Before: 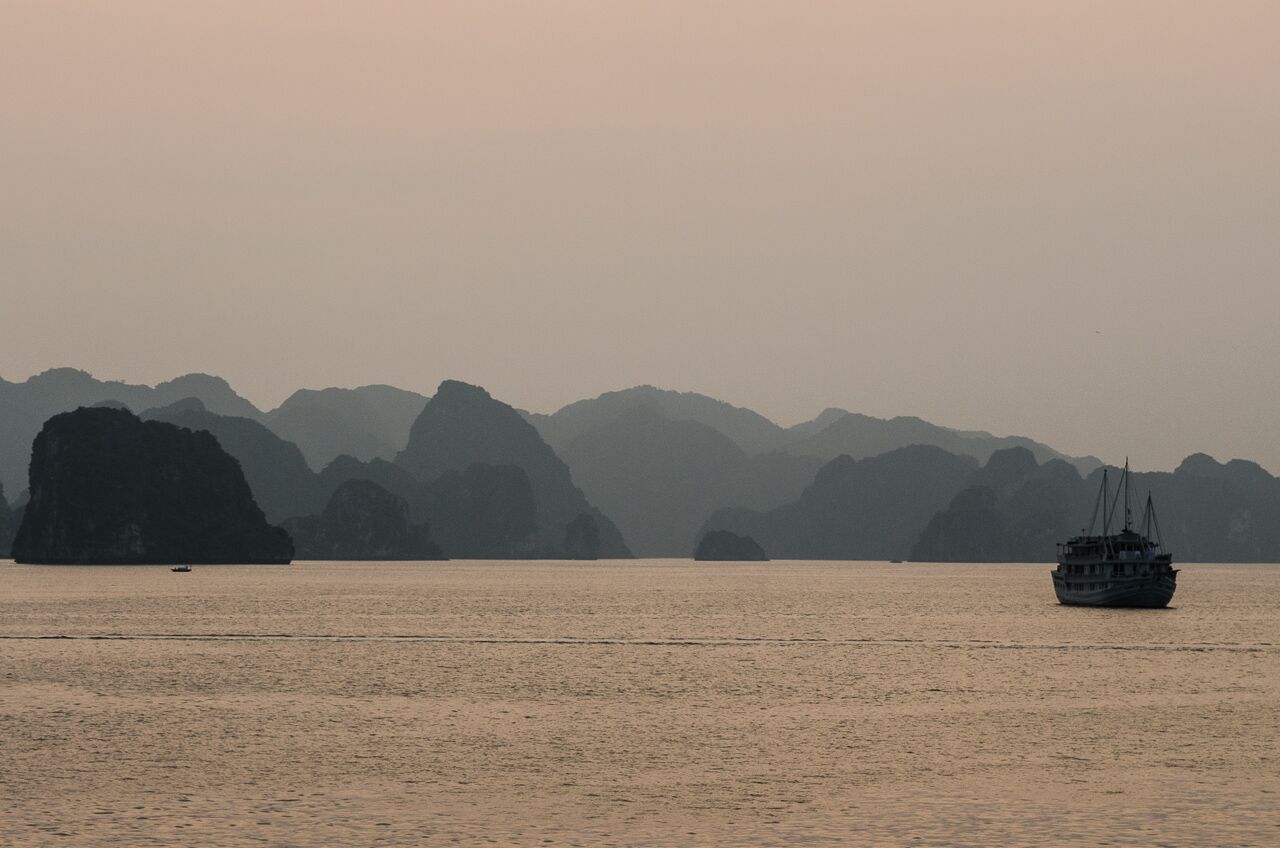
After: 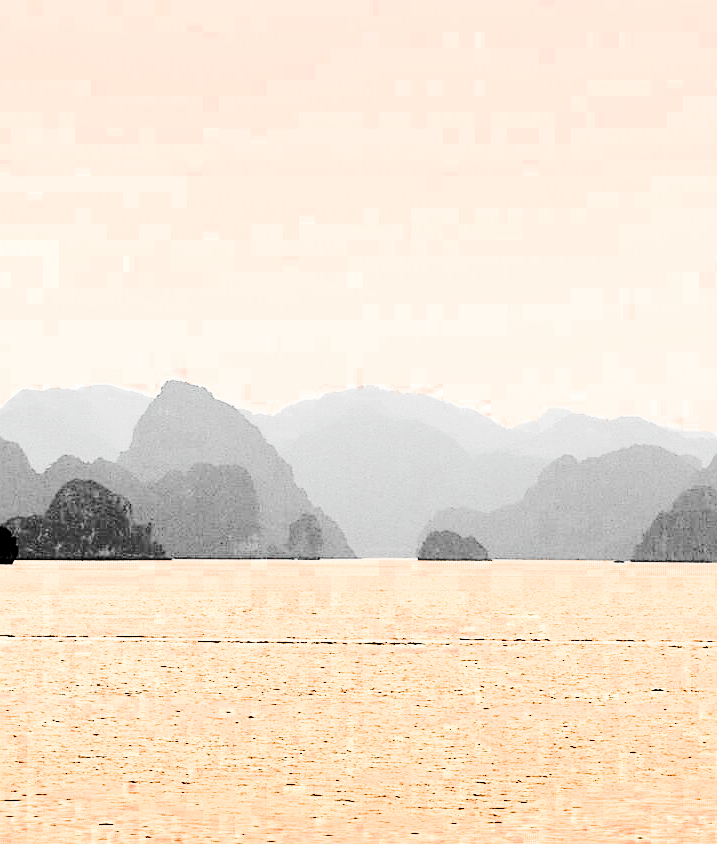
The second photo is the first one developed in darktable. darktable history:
rgb levels: levels [[0.027, 0.429, 0.996], [0, 0.5, 1], [0, 0.5, 1]]
exposure: black level correction 0, exposure 0.5 EV, compensate exposure bias true, compensate highlight preservation false
color zones: curves: ch0 [(0, 0.497) (0.096, 0.361) (0.221, 0.538) (0.429, 0.5) (0.571, 0.5) (0.714, 0.5) (0.857, 0.5) (1, 0.497)]; ch1 [(0, 0.5) (0.143, 0.5) (0.257, -0.002) (0.429, 0.04) (0.571, -0.001) (0.714, -0.015) (0.857, 0.024) (1, 0.5)]
filmic rgb: middle gray luminance 4.29%, black relative exposure -13 EV, white relative exposure 5 EV, threshold 6 EV, target black luminance 0%, hardness 5.19, latitude 59.69%, contrast 0.767, highlights saturation mix 5%, shadows ↔ highlights balance 25.95%, add noise in highlights 0, color science v3 (2019), use custom middle-gray values true, iterations of high-quality reconstruction 0, contrast in highlights soft, enable highlight reconstruction true
shadows and highlights: low approximation 0.01, soften with gaussian
sharpen: on, module defaults
contrast brightness saturation: contrast 0.77, brightness -1, saturation 1
crop: left 21.674%, right 22.086%
